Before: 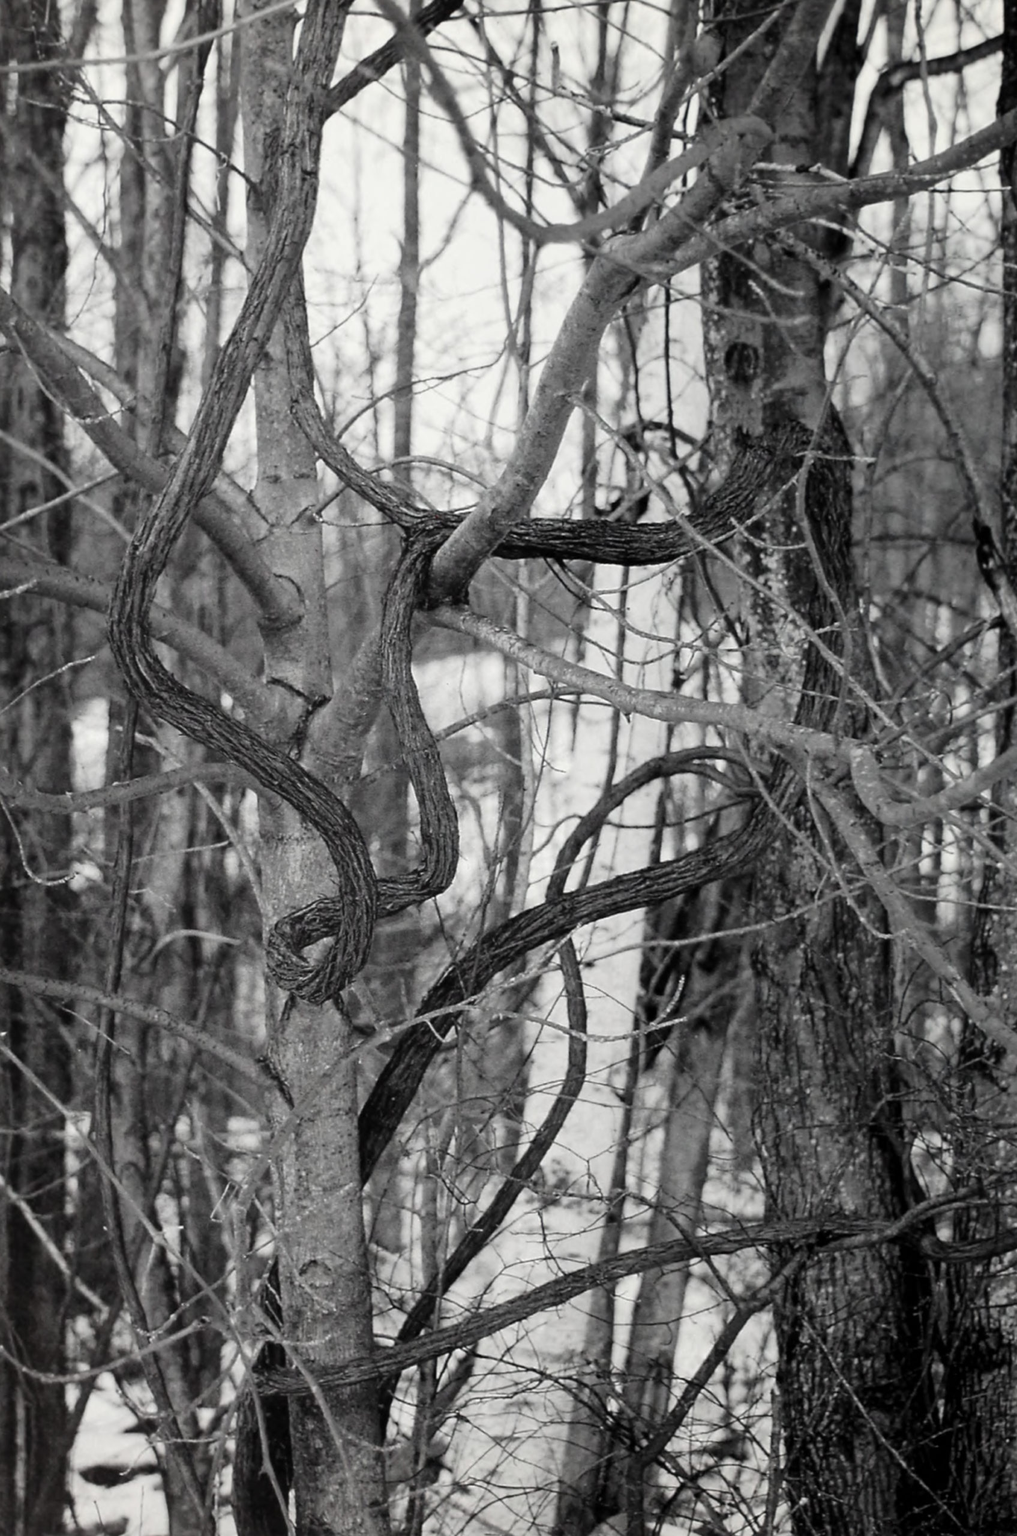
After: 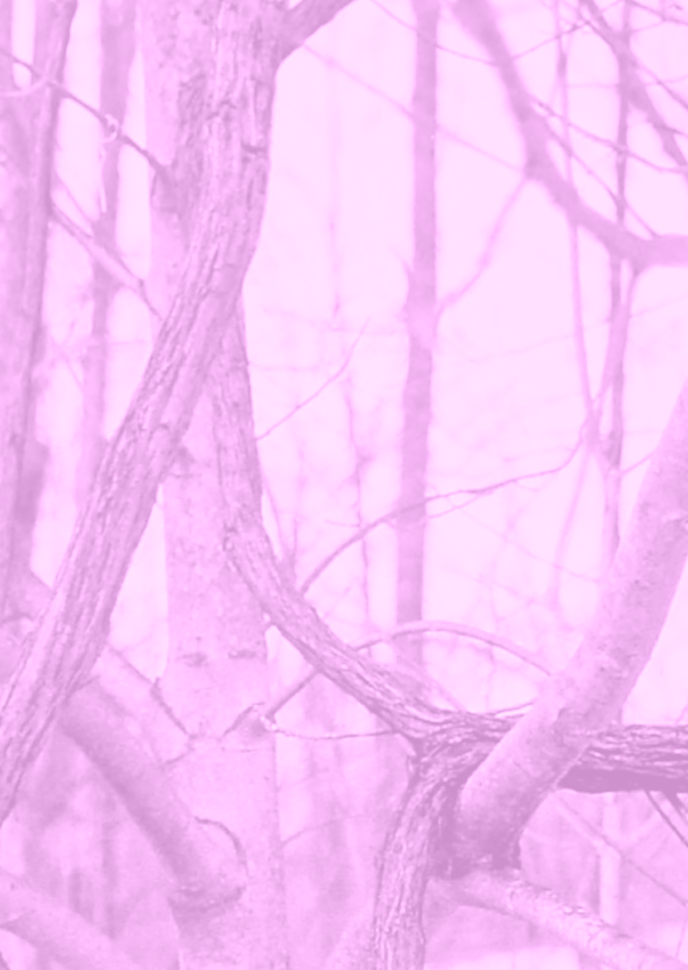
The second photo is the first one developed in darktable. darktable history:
crop: left 15.452%, top 5.459%, right 43.956%, bottom 56.62%
color balance rgb: perceptual saturation grading › global saturation 25%, global vibrance 20%
colorize: hue 331.2°, saturation 69%, source mix 30.28%, lightness 69.02%, version 1
local contrast: mode bilateral grid, contrast 20, coarseness 50, detail 132%, midtone range 0.2
